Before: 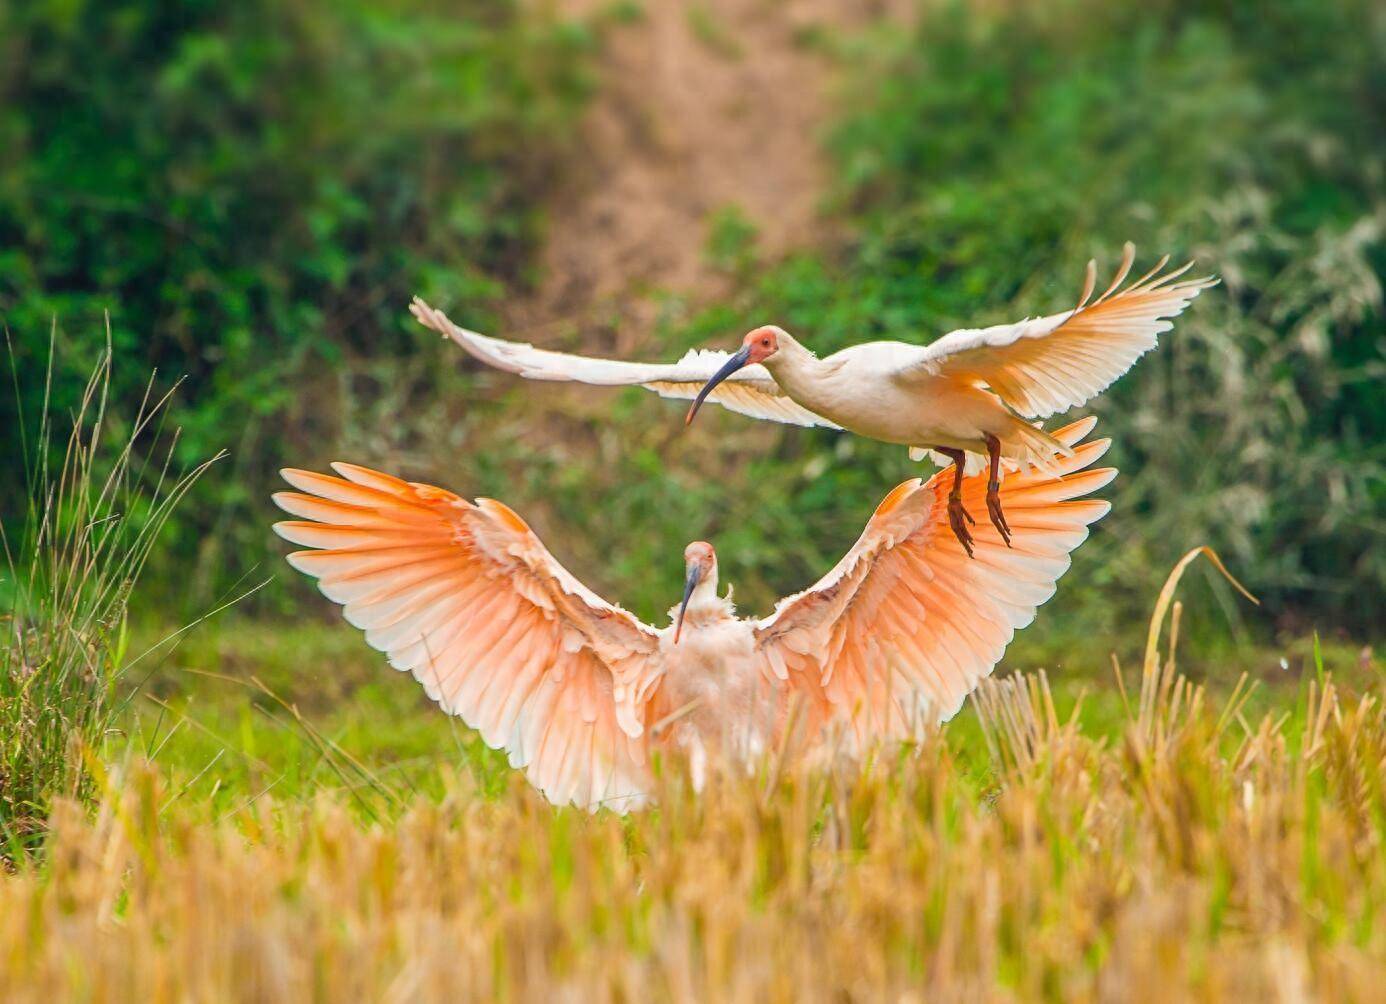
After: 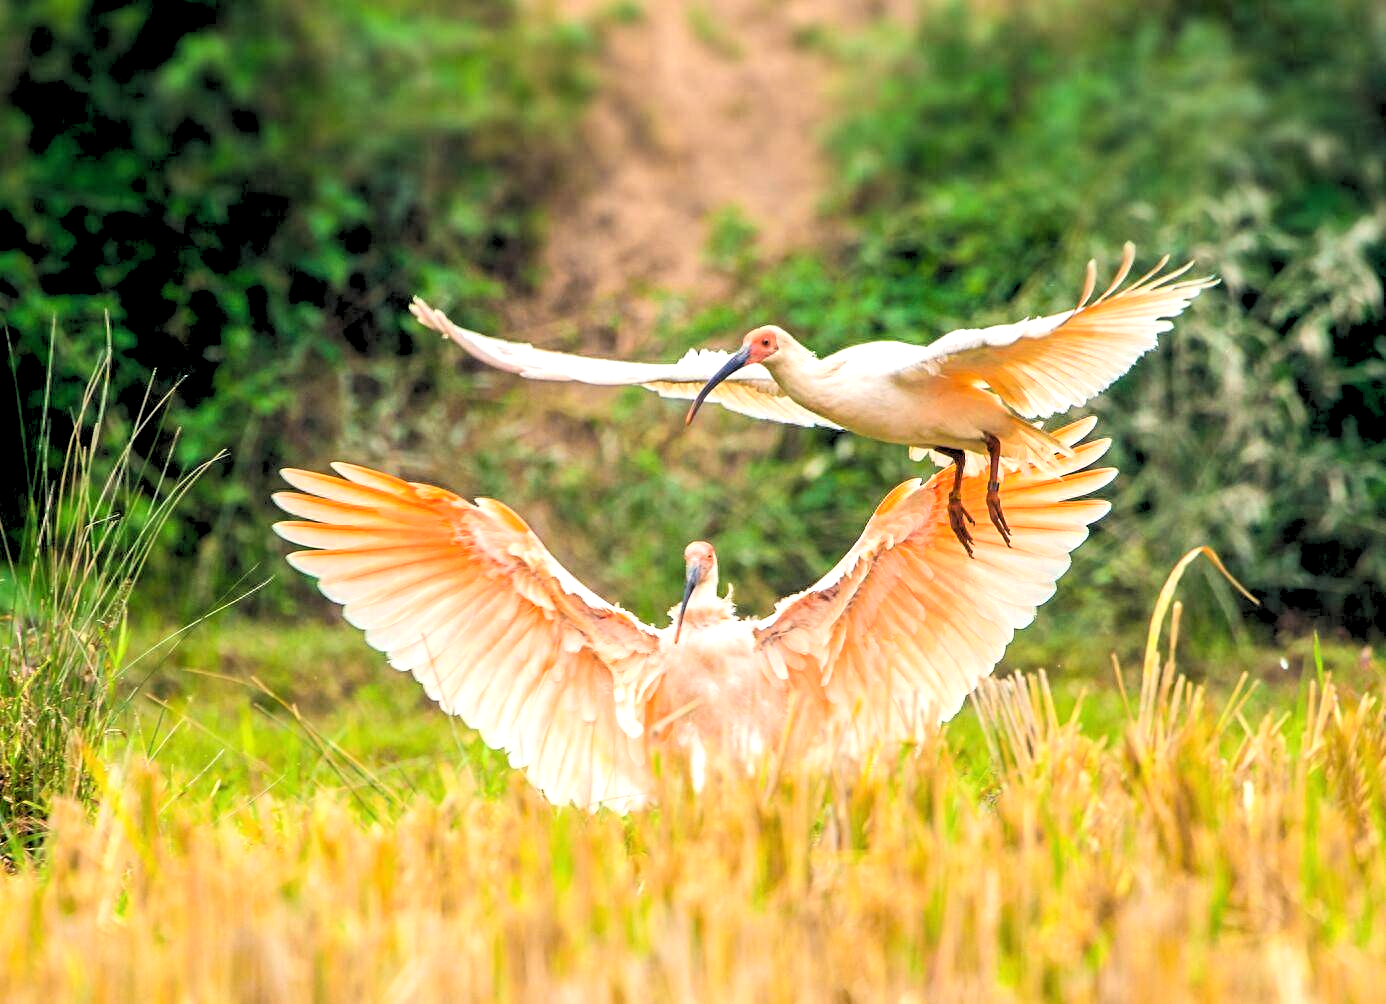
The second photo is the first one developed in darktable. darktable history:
rgb levels: preserve colors sum RGB, levels [[0.038, 0.433, 0.934], [0, 0.5, 1], [0, 0.5, 1]]
tone equalizer: -8 EV -1.08 EV, -7 EV -1.01 EV, -6 EV -0.867 EV, -5 EV -0.578 EV, -3 EV 0.578 EV, -2 EV 0.867 EV, -1 EV 1.01 EV, +0 EV 1.08 EV, edges refinement/feathering 500, mask exposure compensation -1.57 EV, preserve details no
